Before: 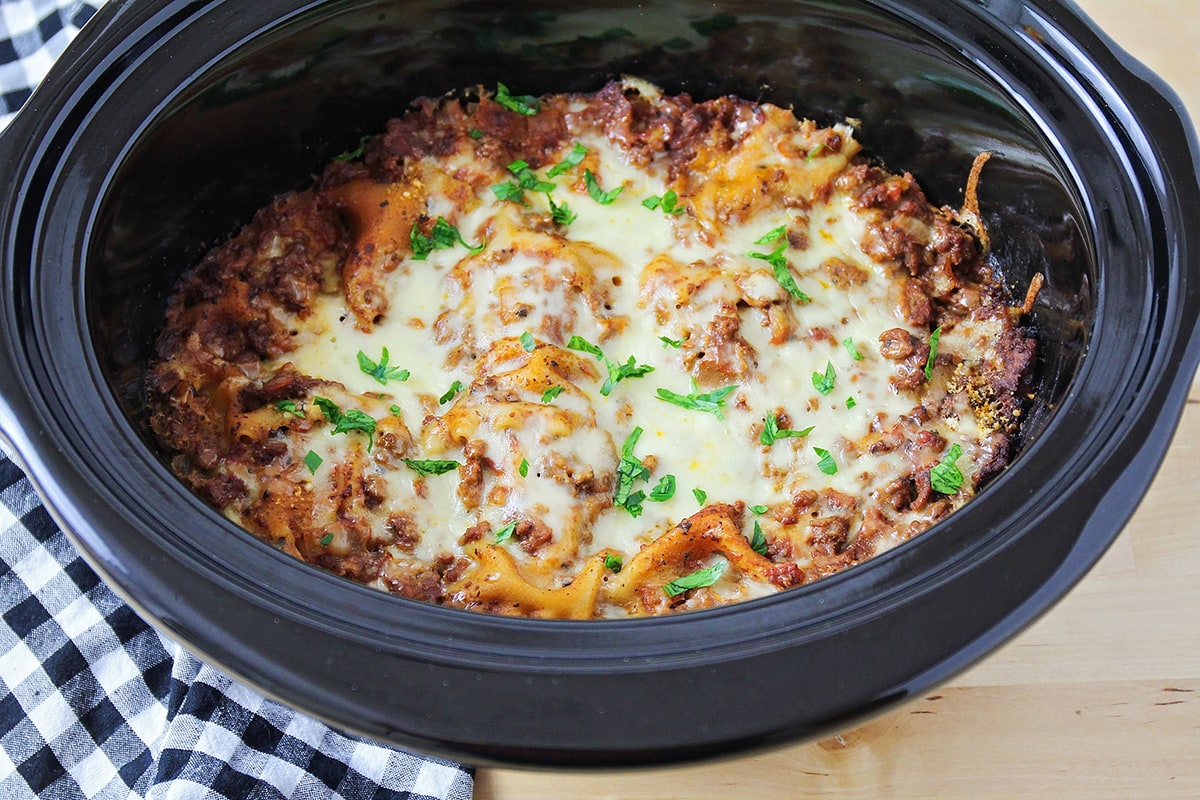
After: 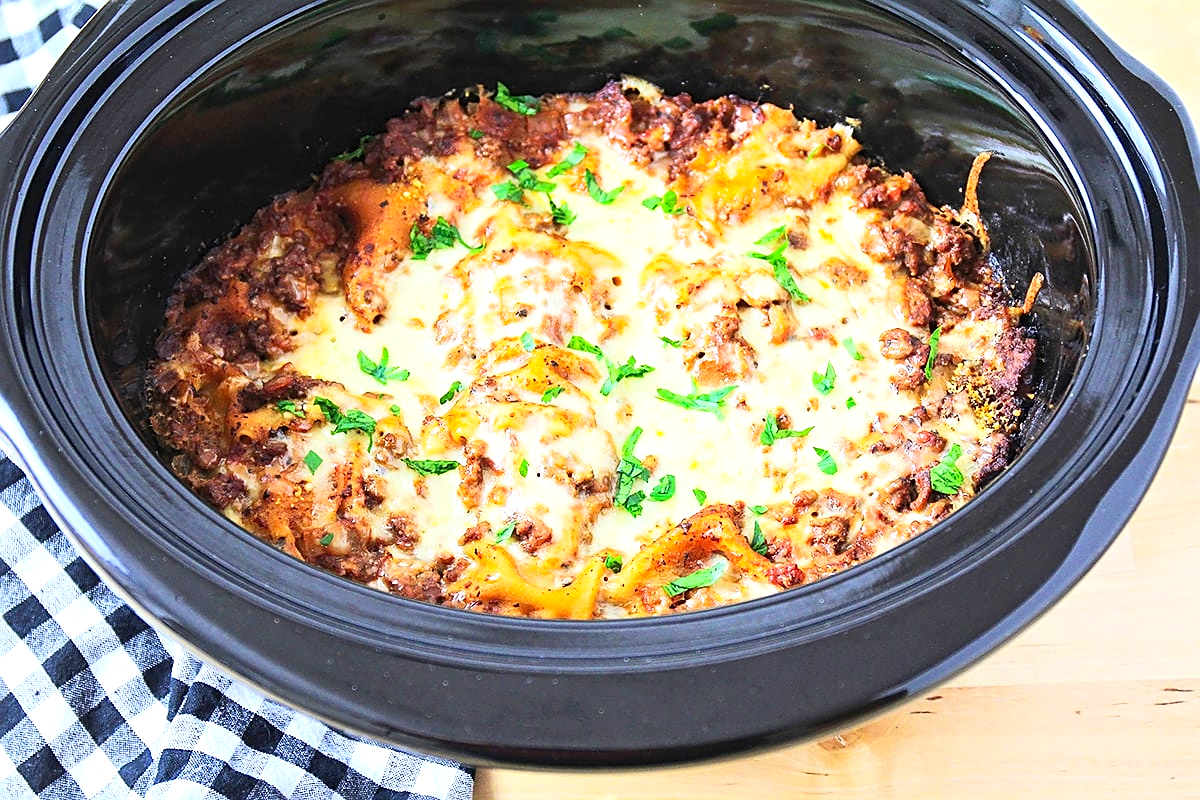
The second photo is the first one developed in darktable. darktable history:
exposure: exposure 0.608 EV, compensate highlight preservation false
sharpen: on, module defaults
contrast brightness saturation: contrast 0.2, brightness 0.165, saturation 0.23
